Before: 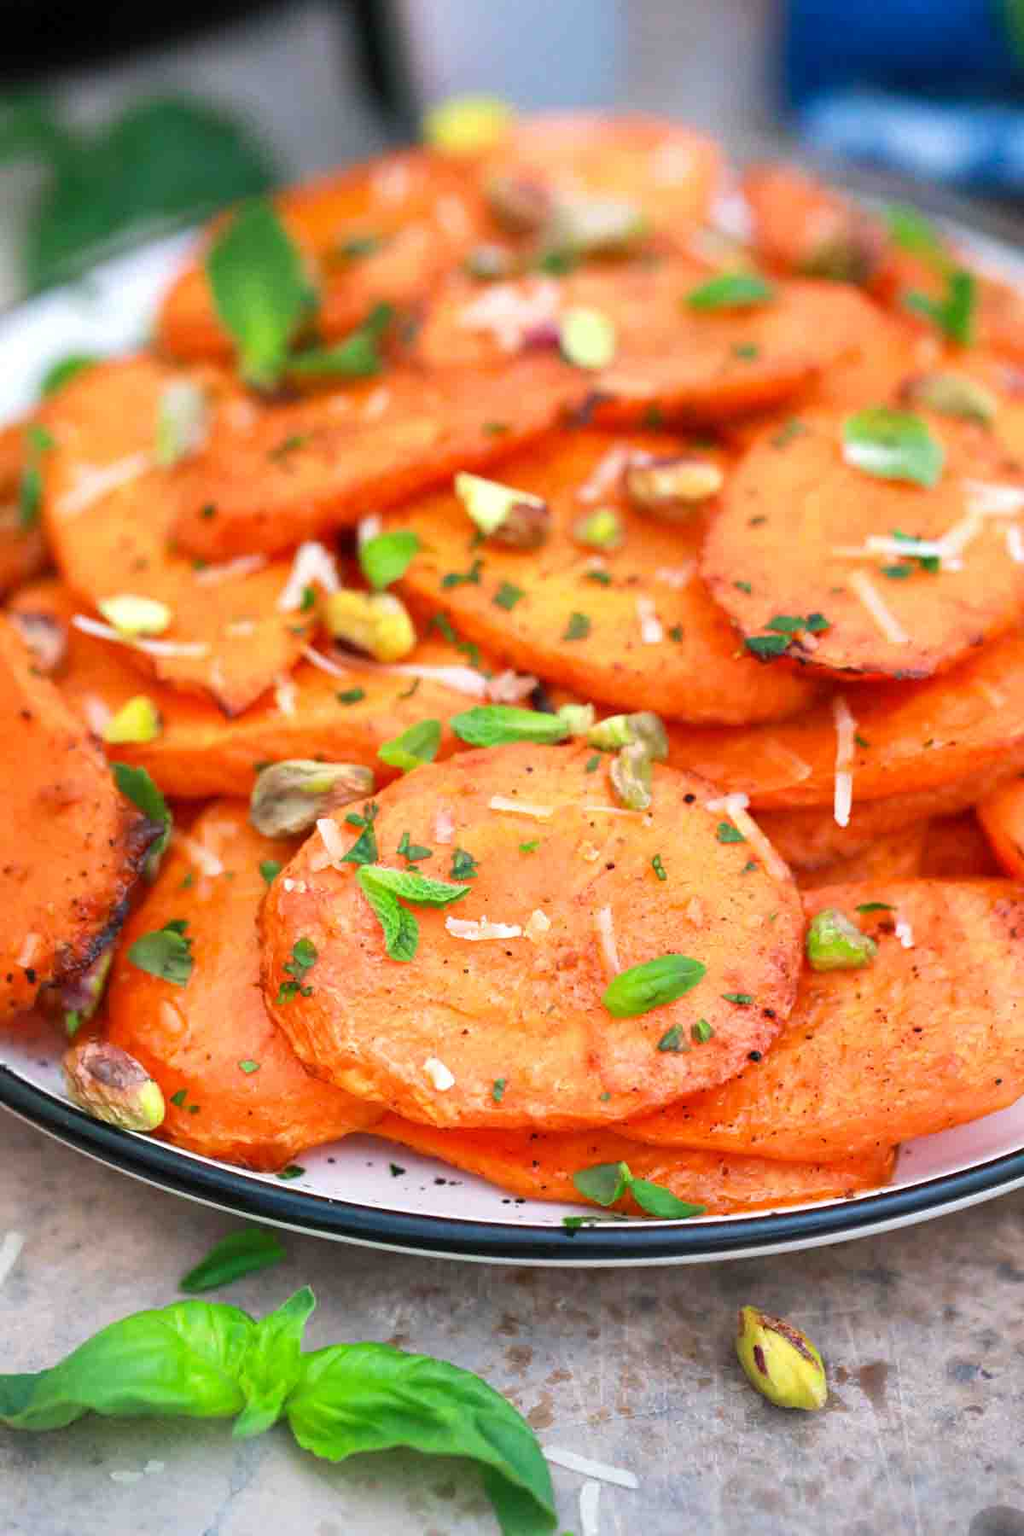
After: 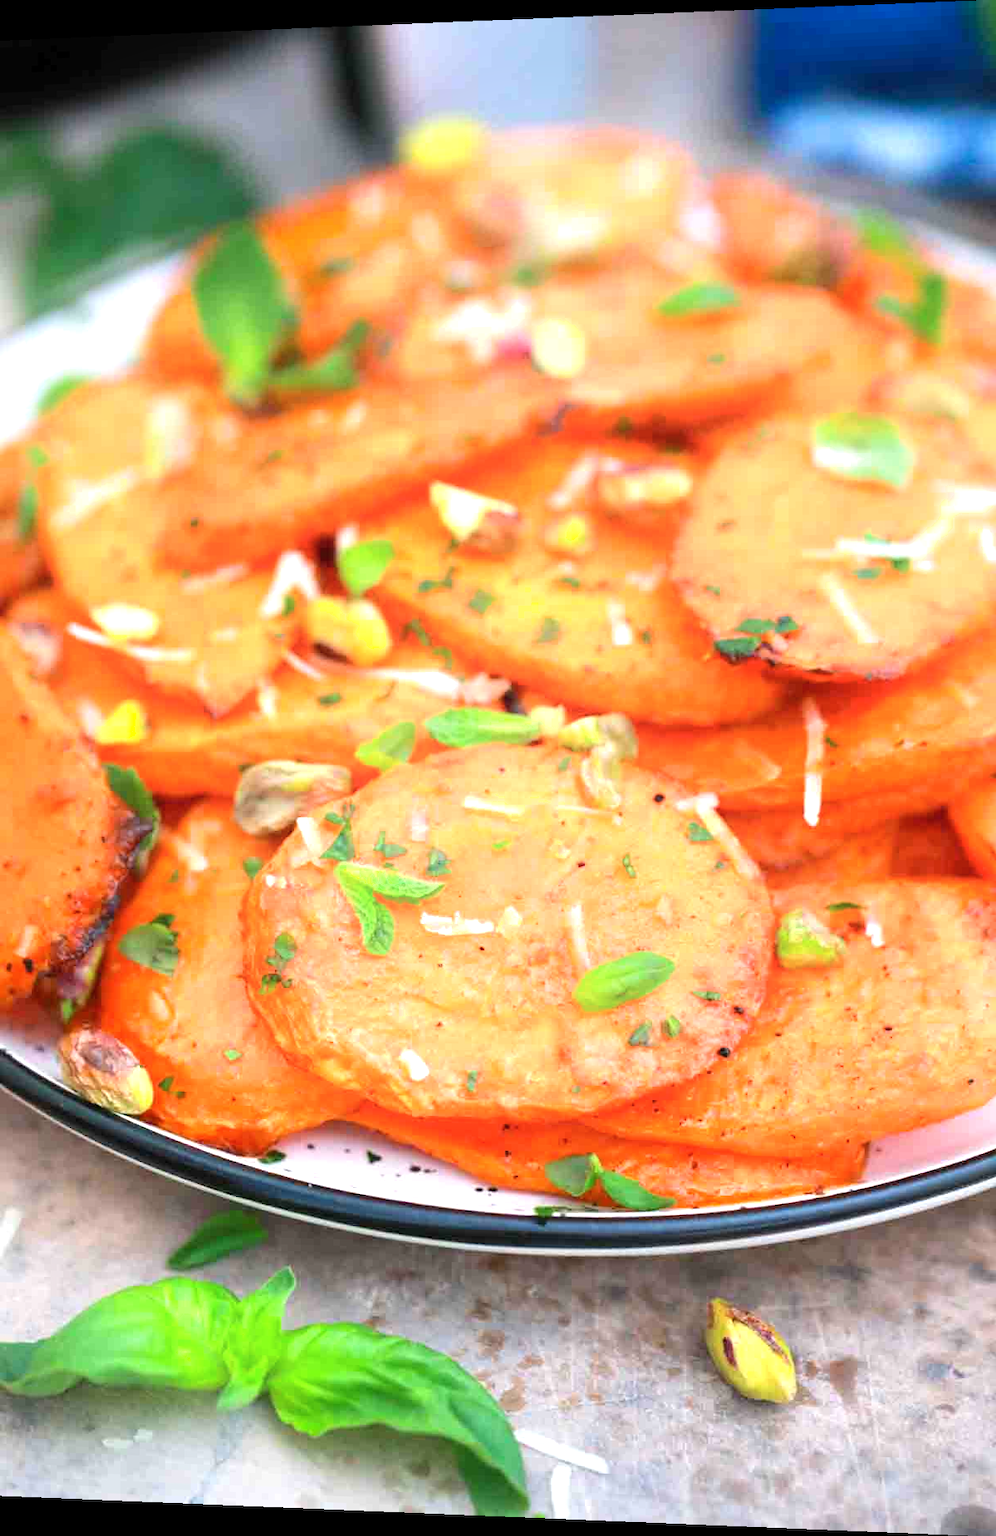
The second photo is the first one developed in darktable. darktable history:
shadows and highlights: shadows -23.08, highlights 46.15, soften with gaussian
rotate and perspective: lens shift (horizontal) -0.055, automatic cropping off
exposure: exposure 0.515 EV, compensate highlight preservation false
